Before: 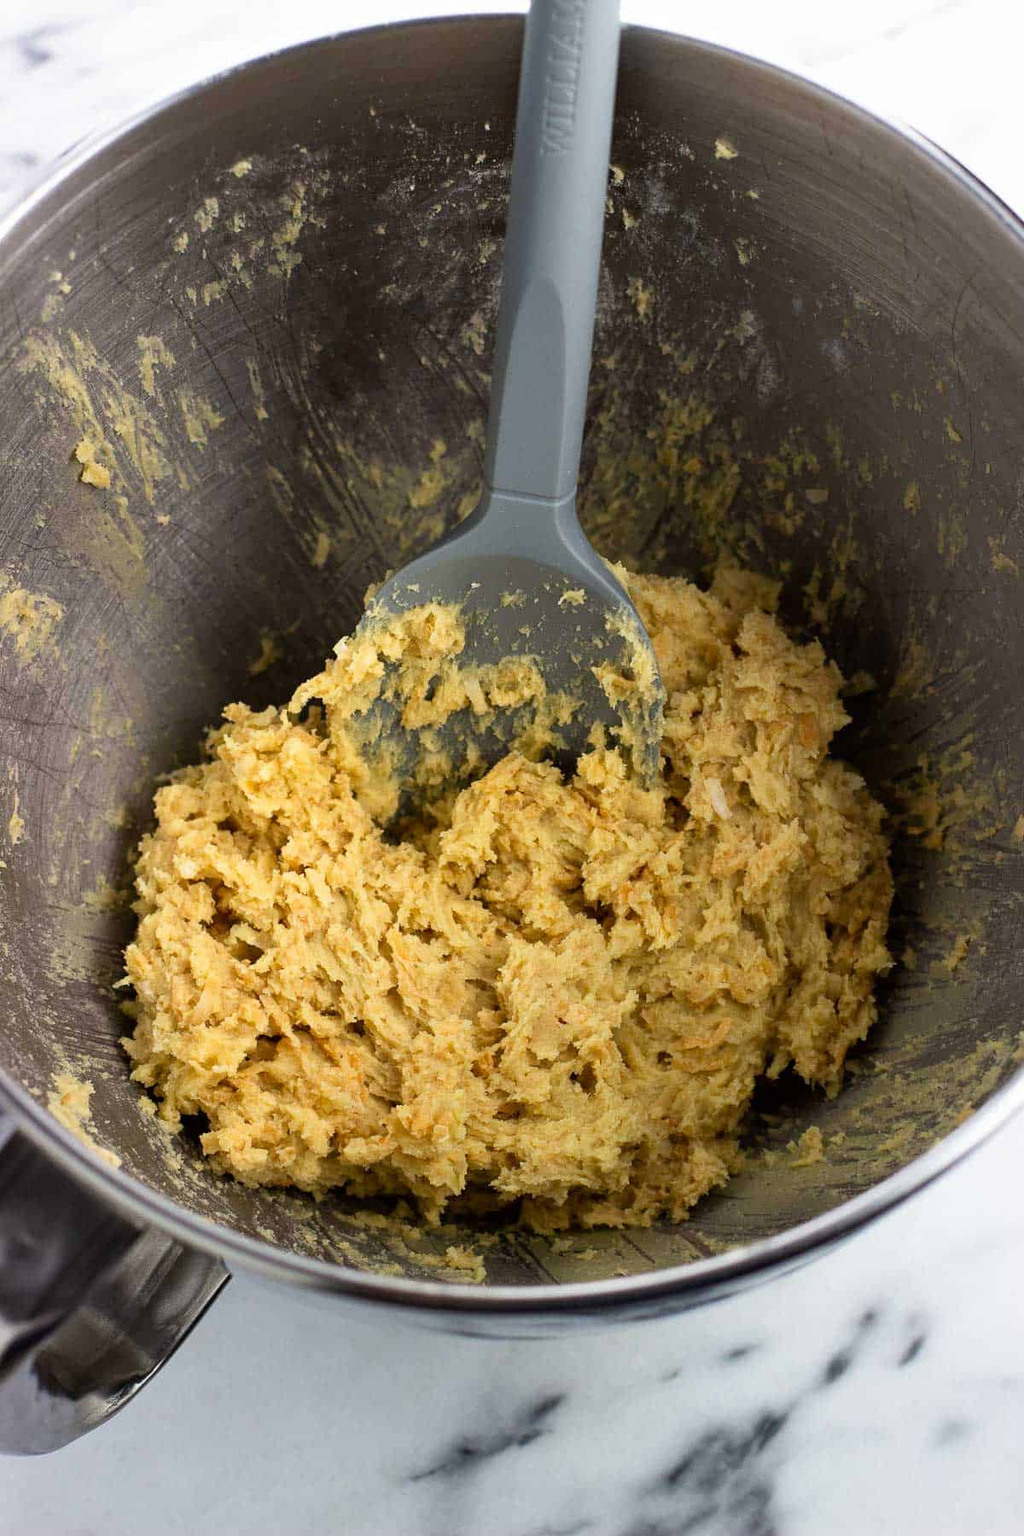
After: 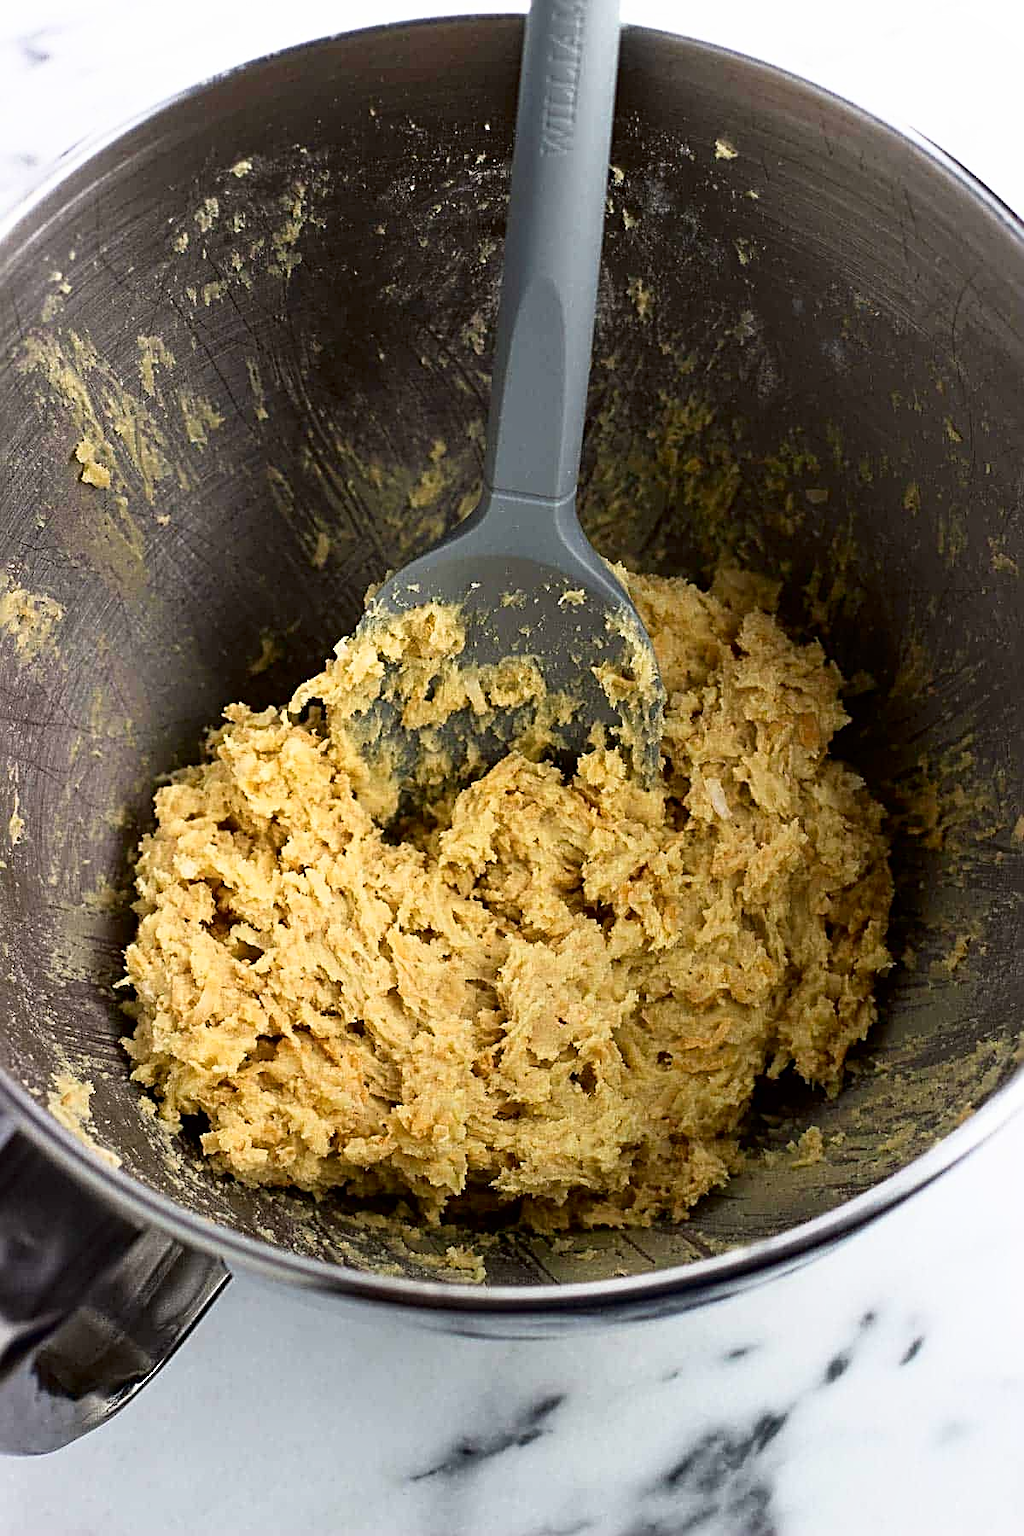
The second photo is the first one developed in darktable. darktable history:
sharpen: radius 2.817, amount 0.715
shadows and highlights: shadows -62.32, white point adjustment -5.22, highlights 61.59
